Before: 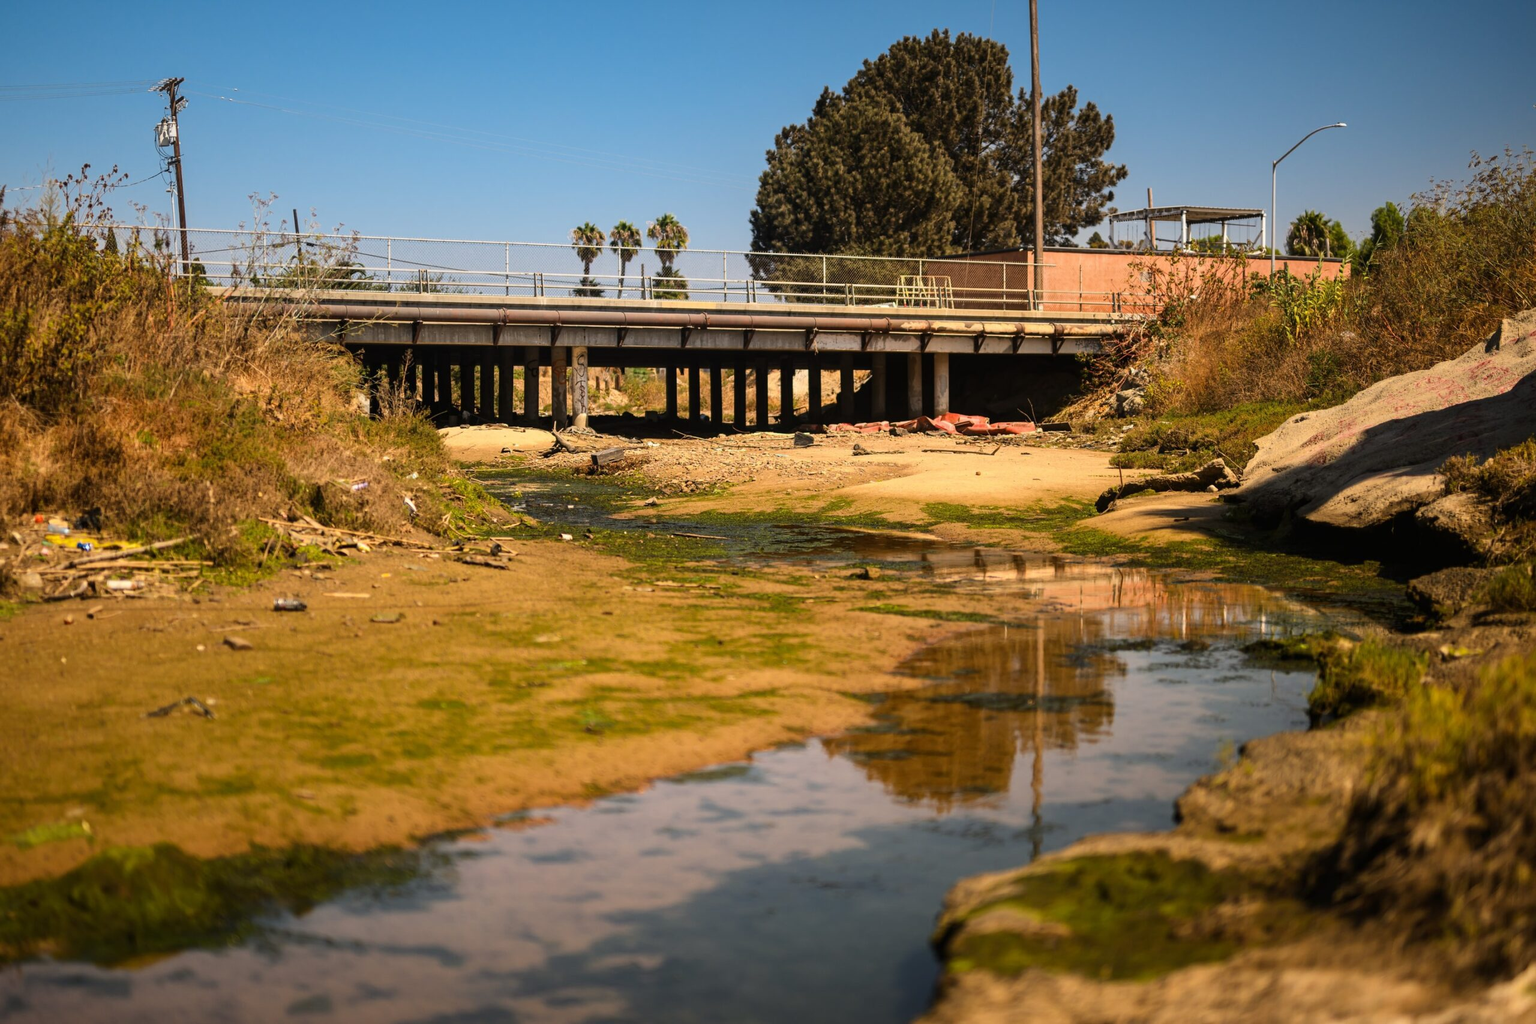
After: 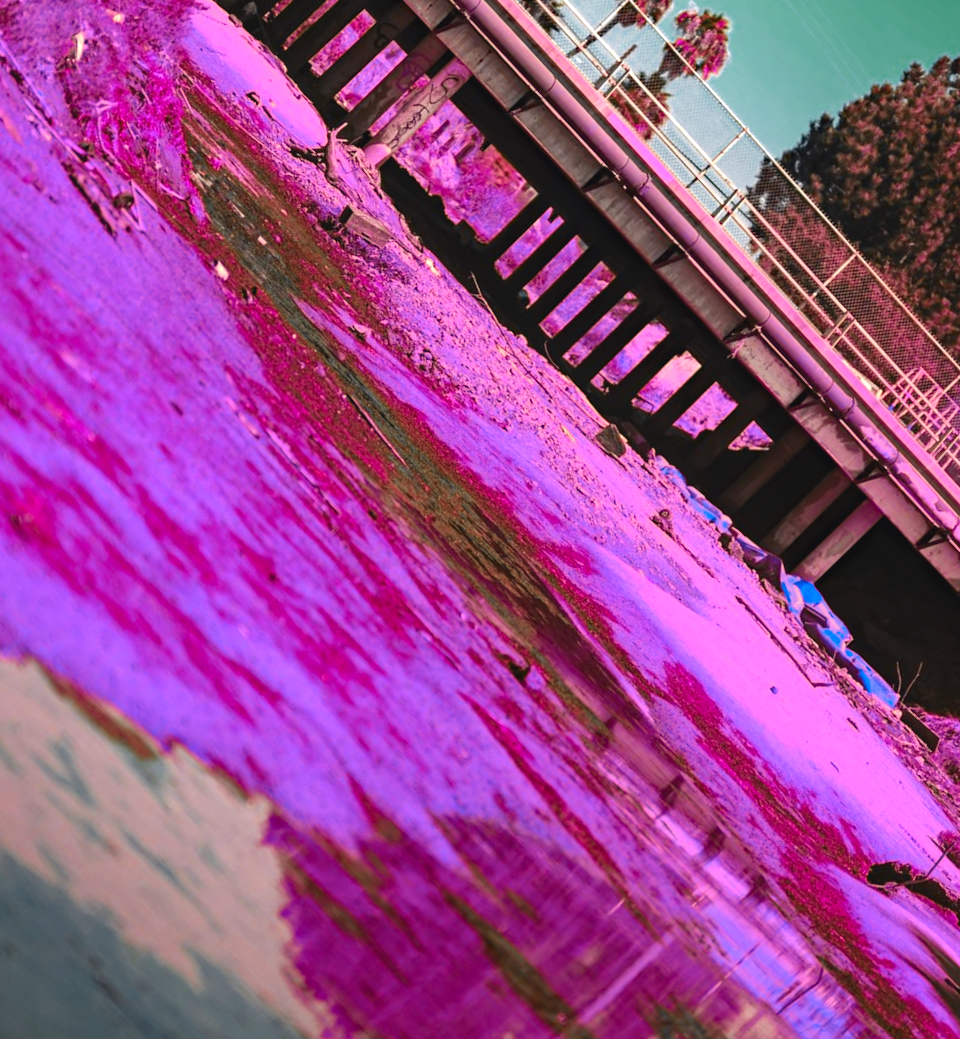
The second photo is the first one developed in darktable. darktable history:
exposure: exposure 0.564 EV, compensate exposure bias true, compensate highlight preservation false
tone equalizer: edges refinement/feathering 500, mask exposure compensation -1.57 EV, preserve details no
color zones: curves: ch0 [(0.826, 0.353)]; ch1 [(0.242, 0.647) (0.889, 0.342)]; ch2 [(0.246, 0.089) (0.969, 0.068)]
color balance rgb: shadows lift › chroma 3.034%, shadows lift › hue 280.99°, global offset › luminance 0.493%, perceptual saturation grading › global saturation 0.305%
haze removal: strength 0.295, distance 0.255, compatibility mode true, adaptive false
crop and rotate: angle -45.91°, top 16.791%, right 0.852%, bottom 11.689%
